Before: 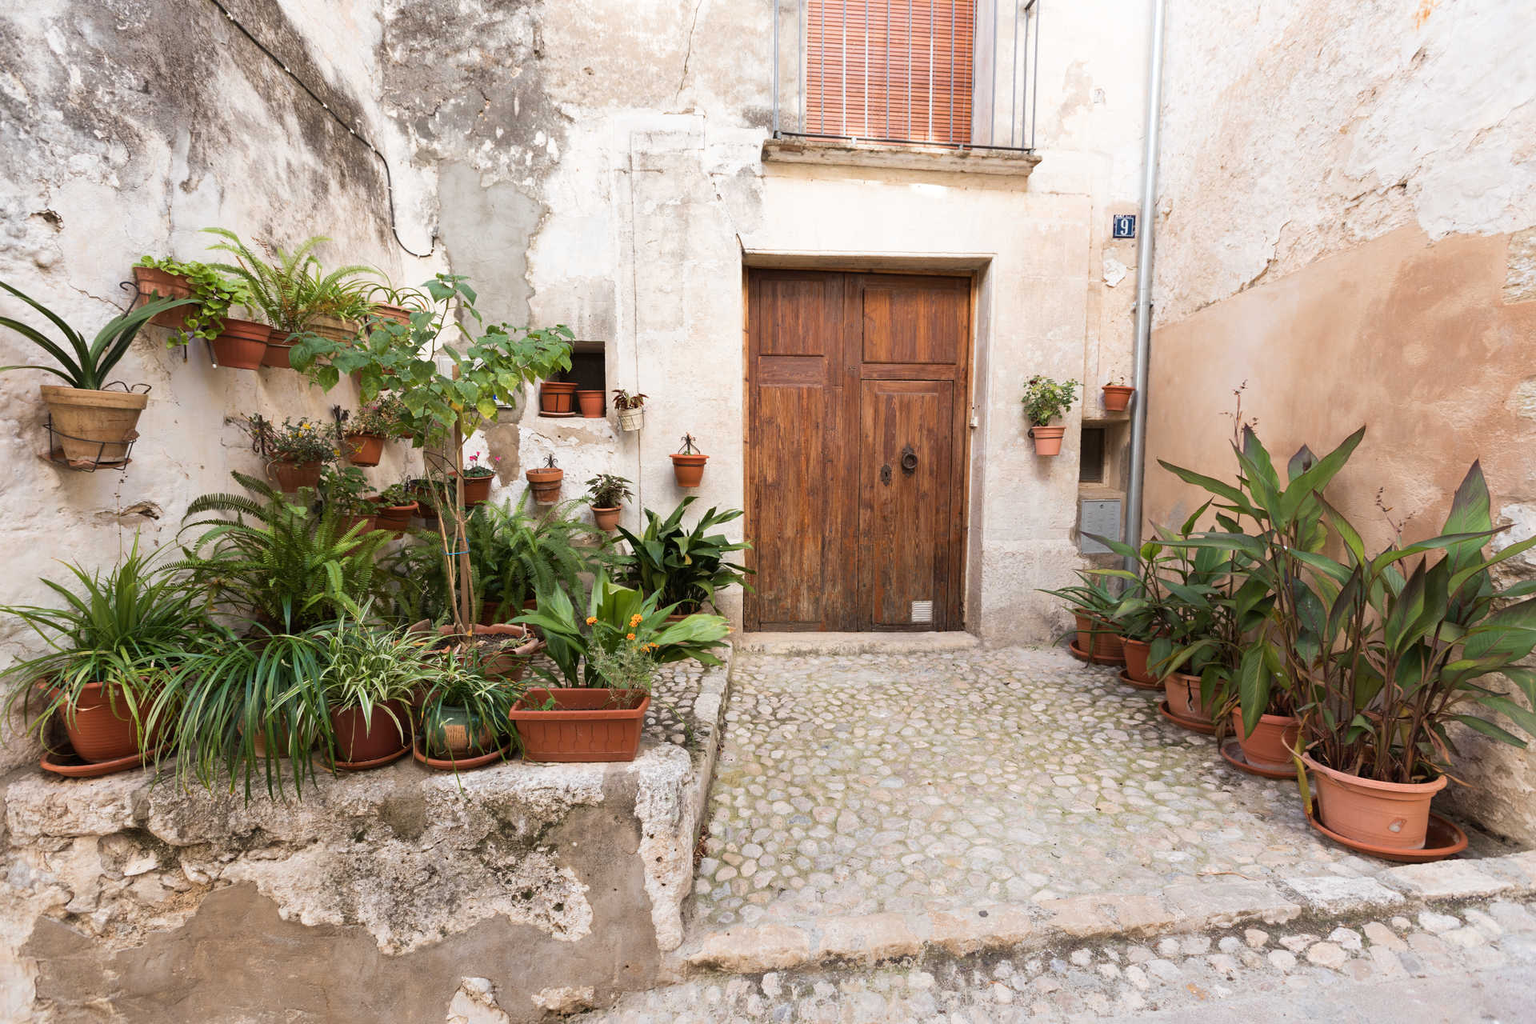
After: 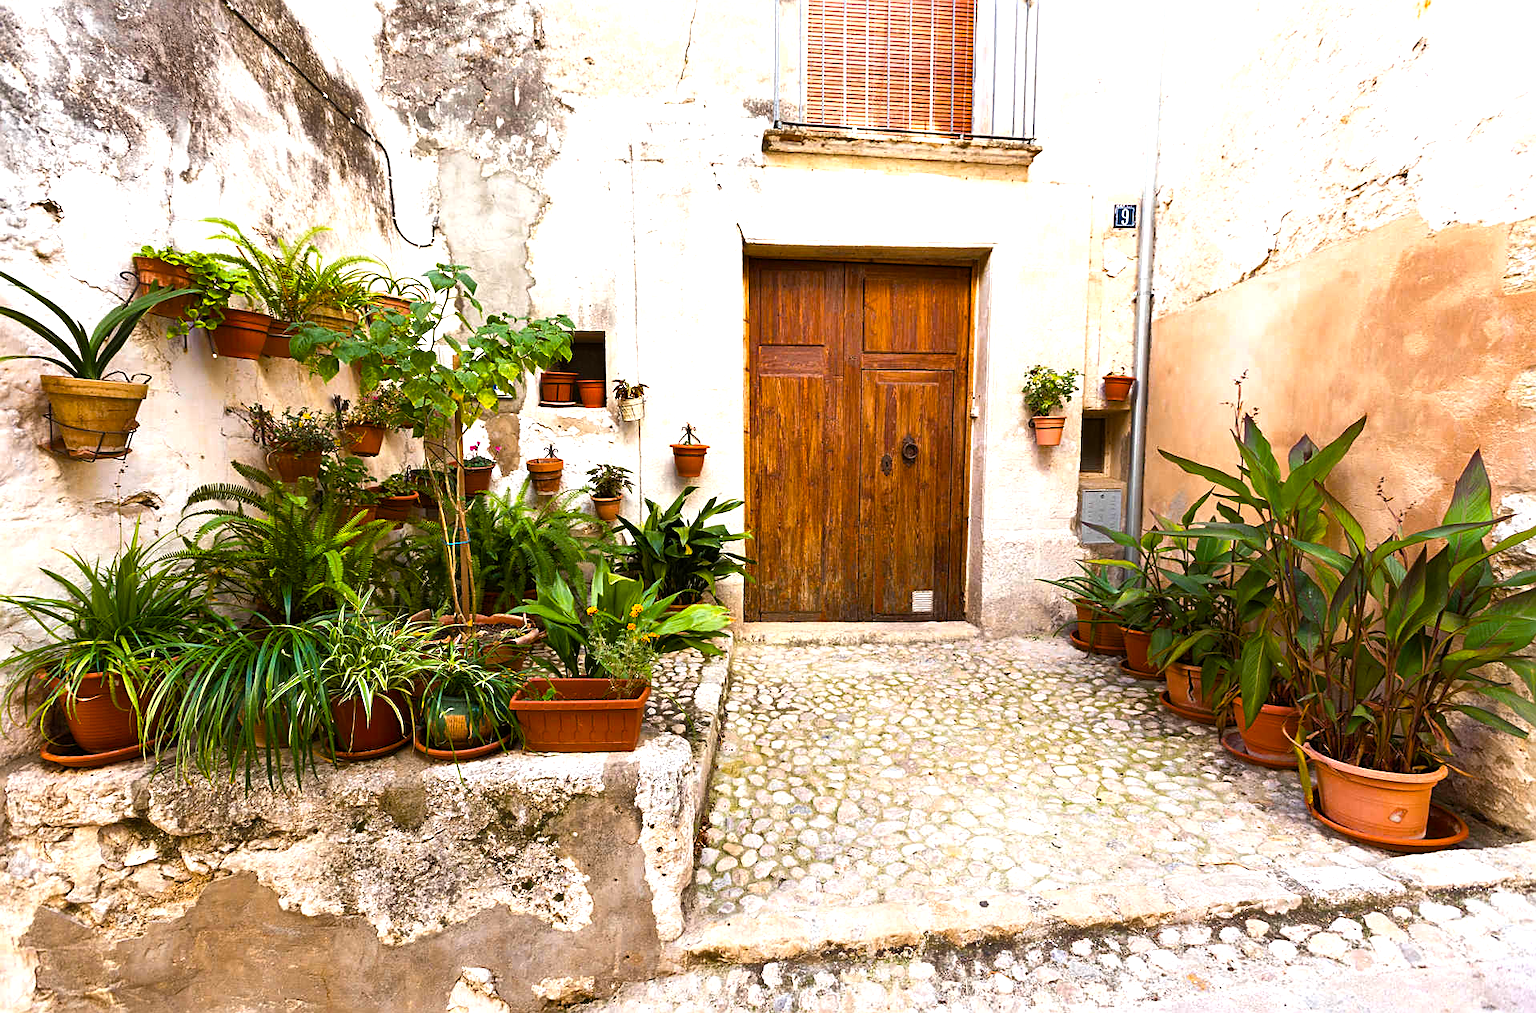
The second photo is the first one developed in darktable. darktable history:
exposure: exposure 0.207 EV, compensate highlight preservation false
crop: top 1.049%, right 0.001%
shadows and highlights: shadows 37.27, highlights -28.18, soften with gaussian
white balance: emerald 1
sharpen: on, module defaults
color balance rgb: linear chroma grading › global chroma 9%, perceptual saturation grading › global saturation 36%, perceptual saturation grading › shadows 35%, perceptual brilliance grading › global brilliance 15%, perceptual brilliance grading › shadows -35%, global vibrance 15%
